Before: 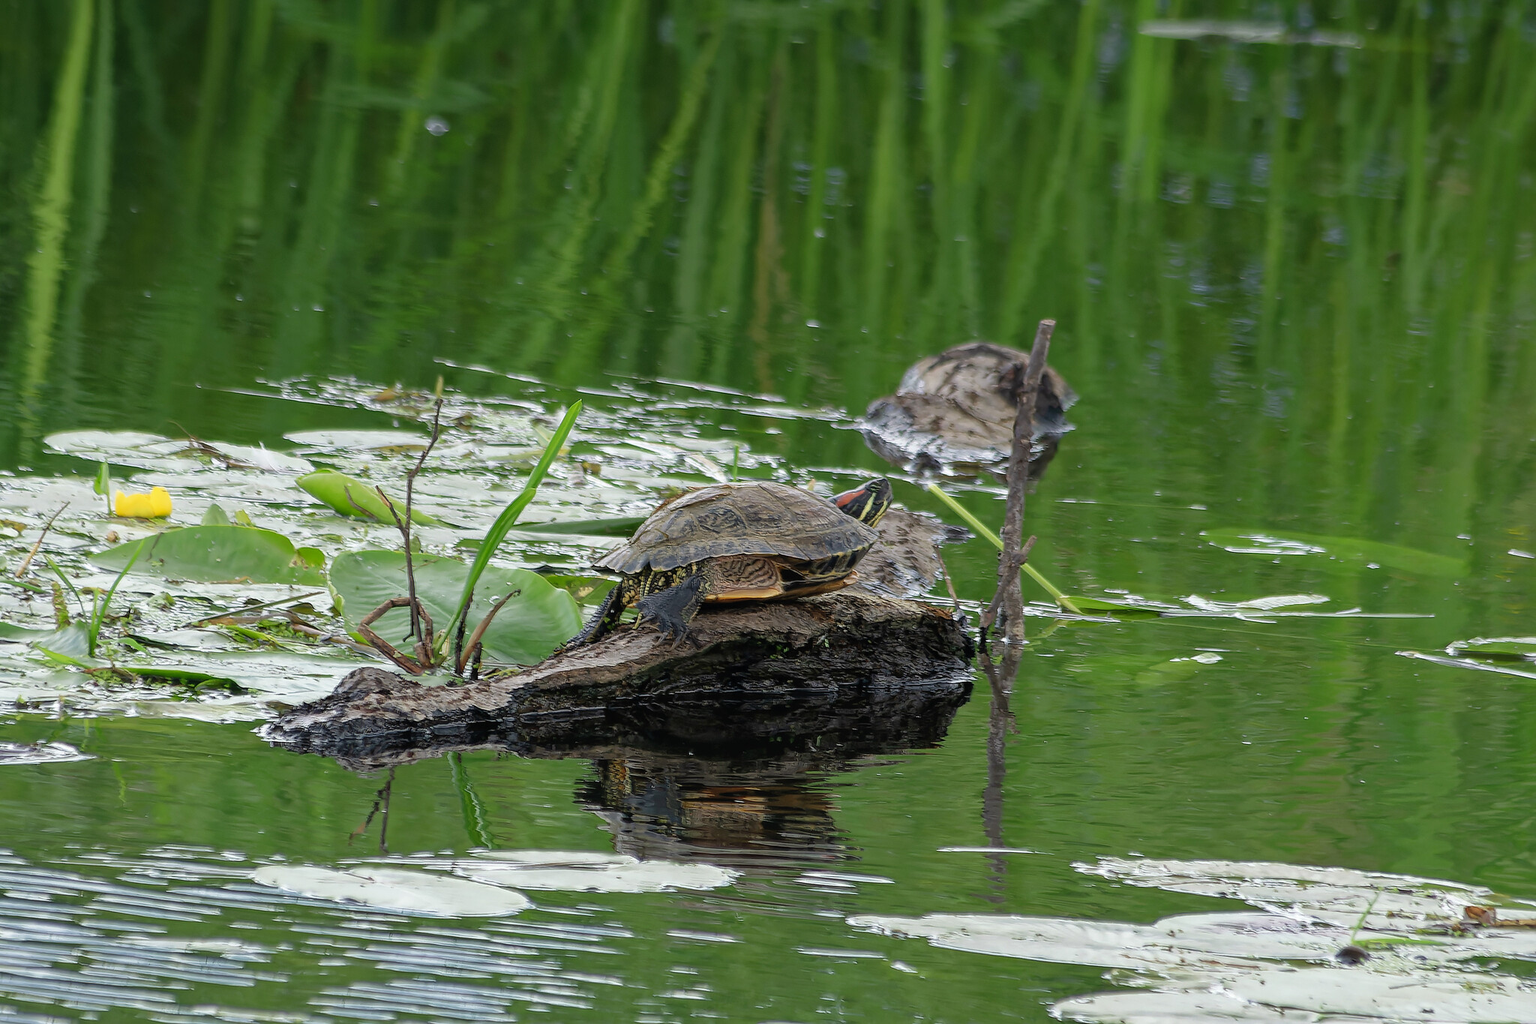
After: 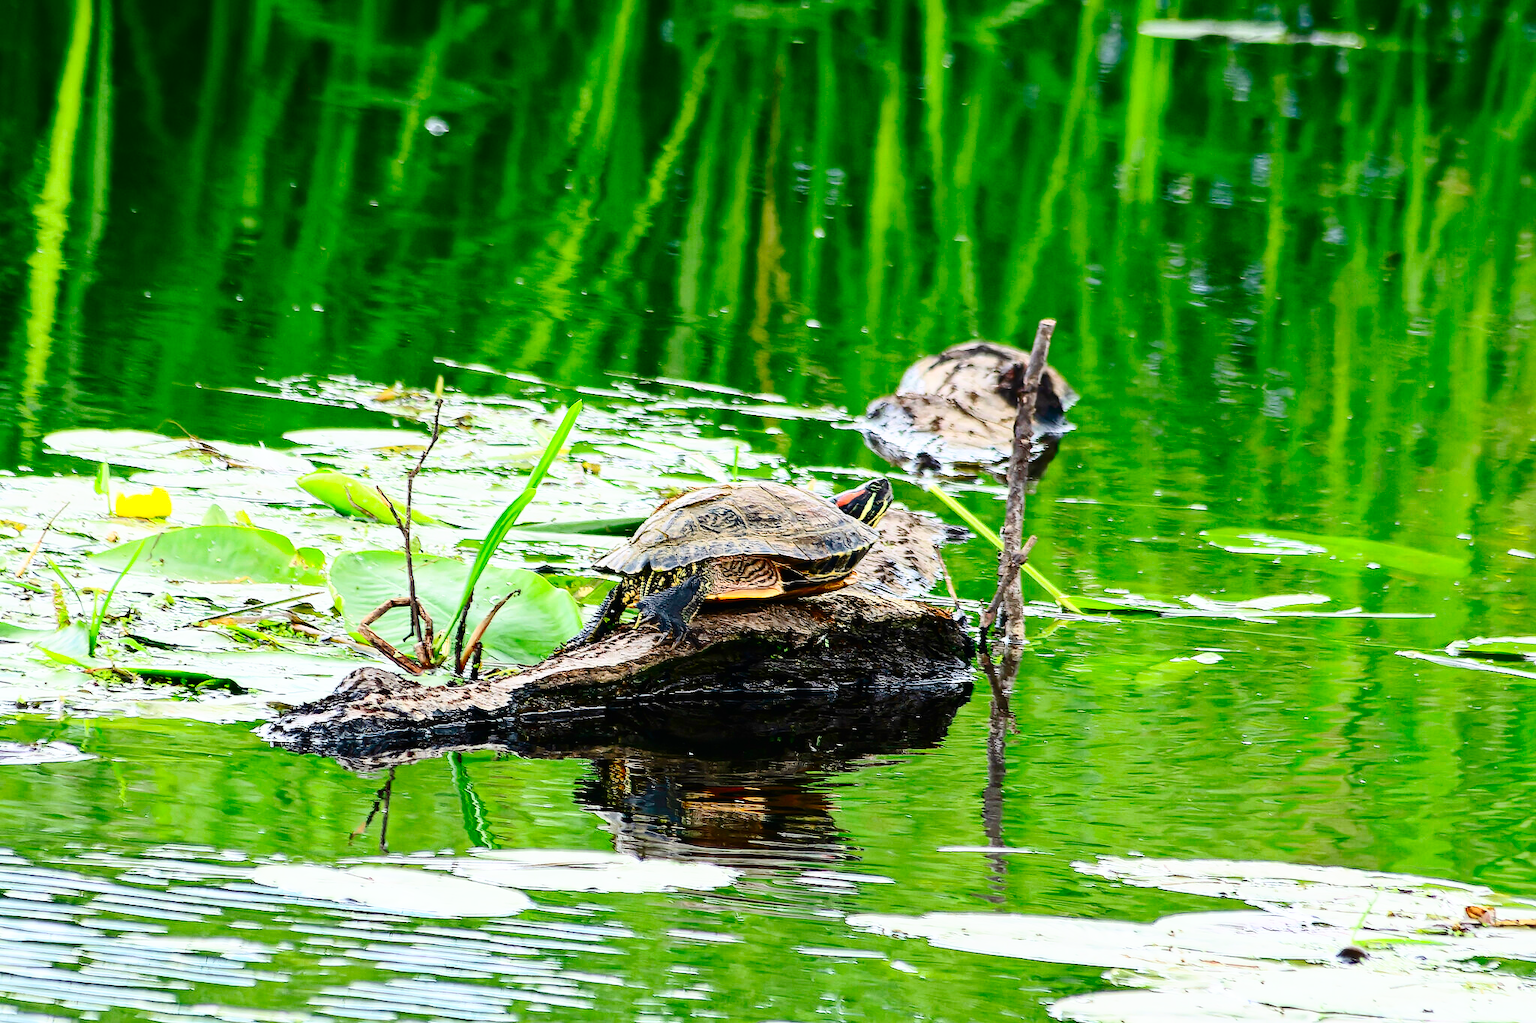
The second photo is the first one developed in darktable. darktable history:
base curve: curves: ch0 [(0, 0) (0.028, 0.03) (0.121, 0.232) (0.46, 0.748) (0.859, 0.968) (1, 1)], preserve colors none
contrast brightness saturation: contrast 0.4, brightness 0.05, saturation 0.25
